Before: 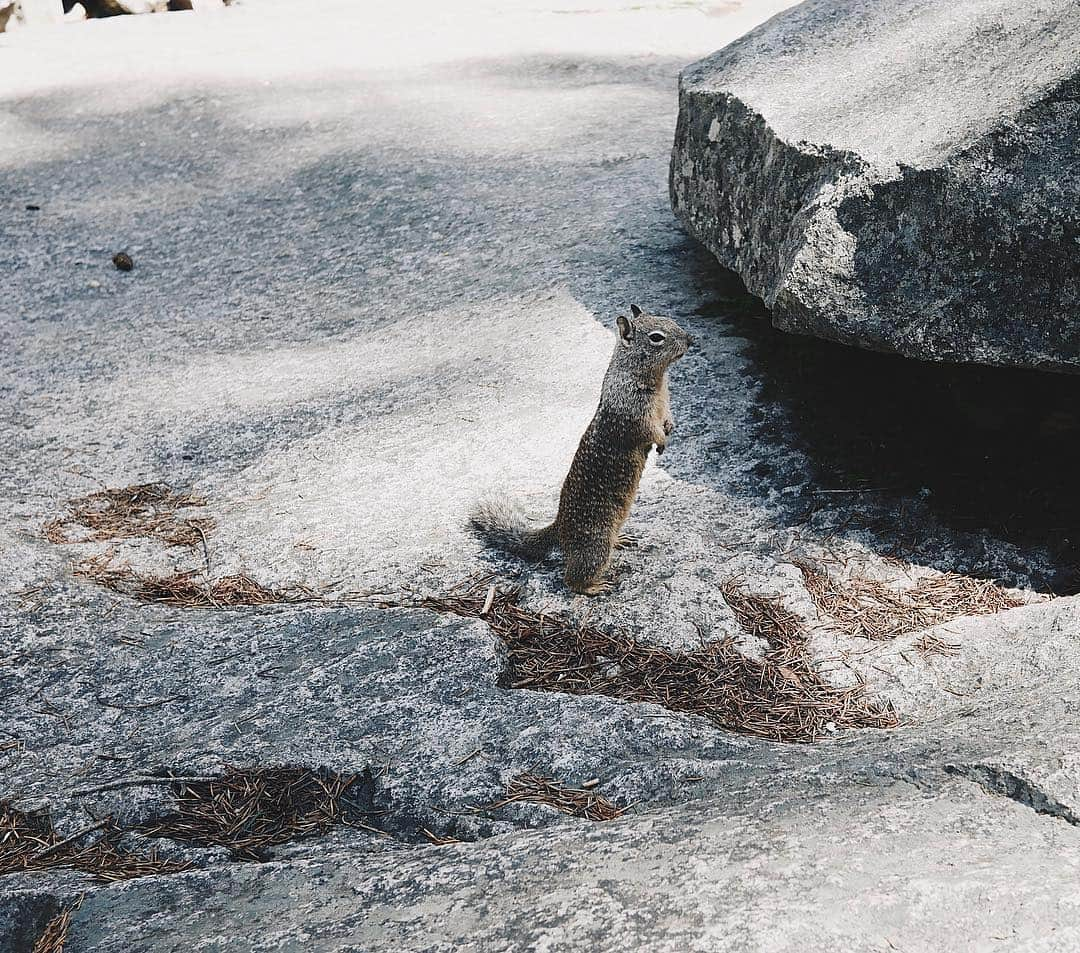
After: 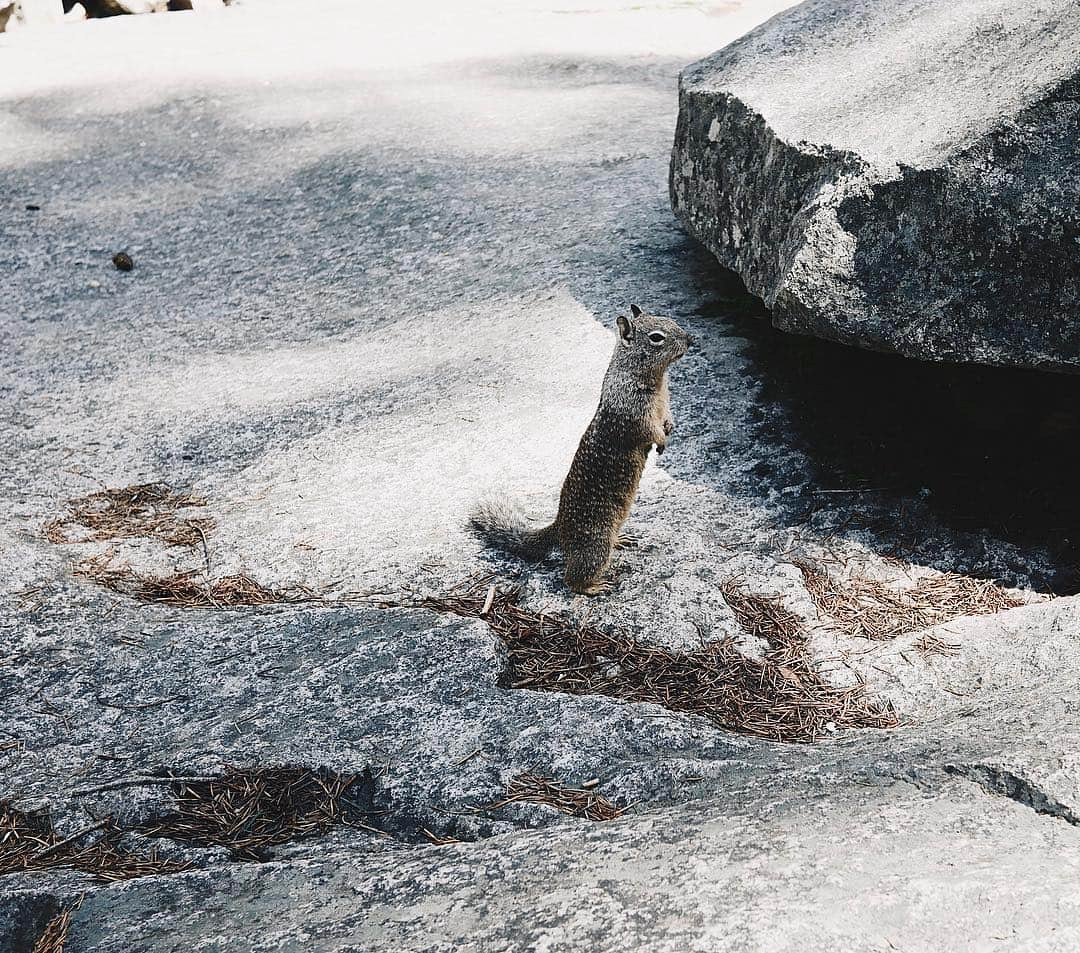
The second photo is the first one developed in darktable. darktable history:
contrast brightness saturation: contrast 0.143
